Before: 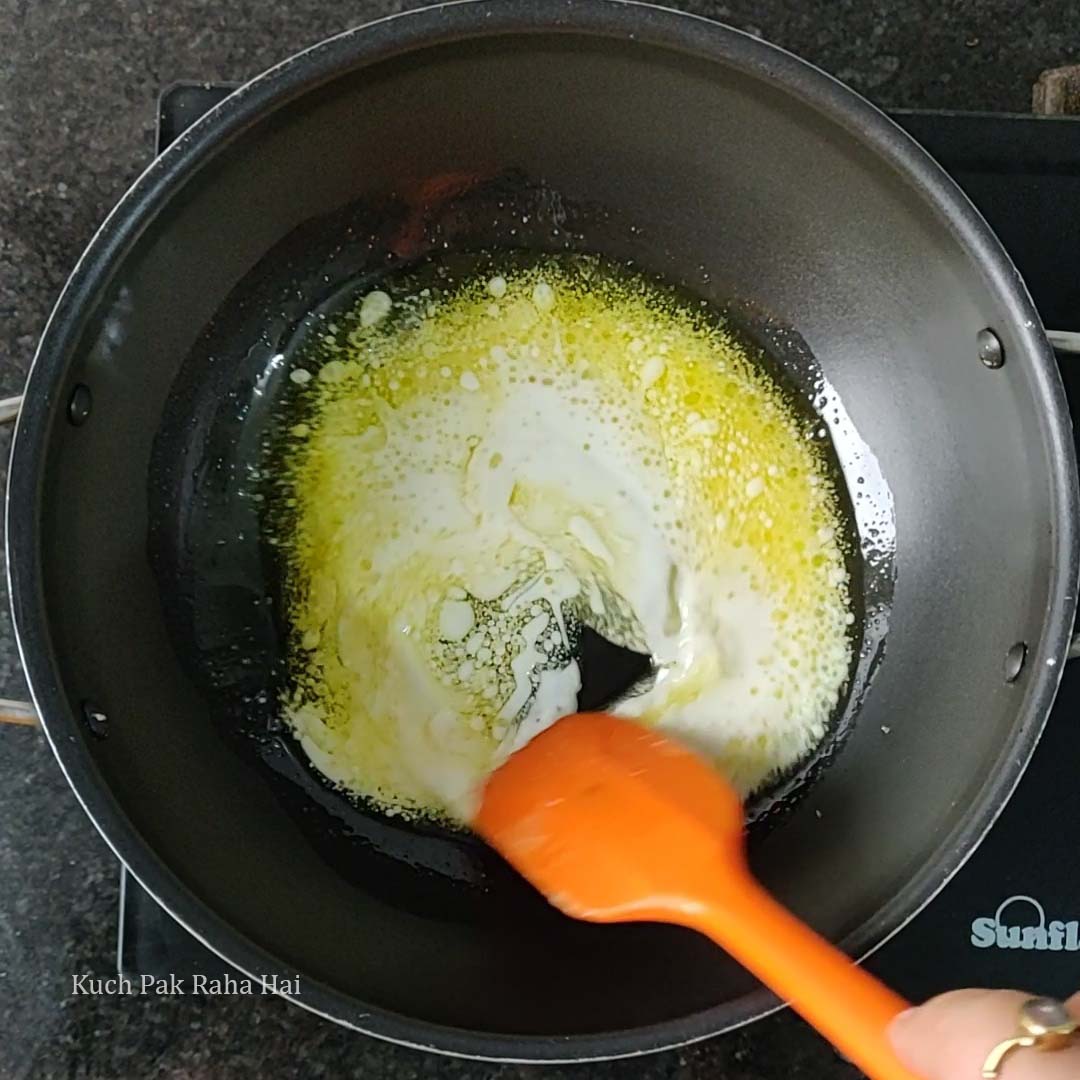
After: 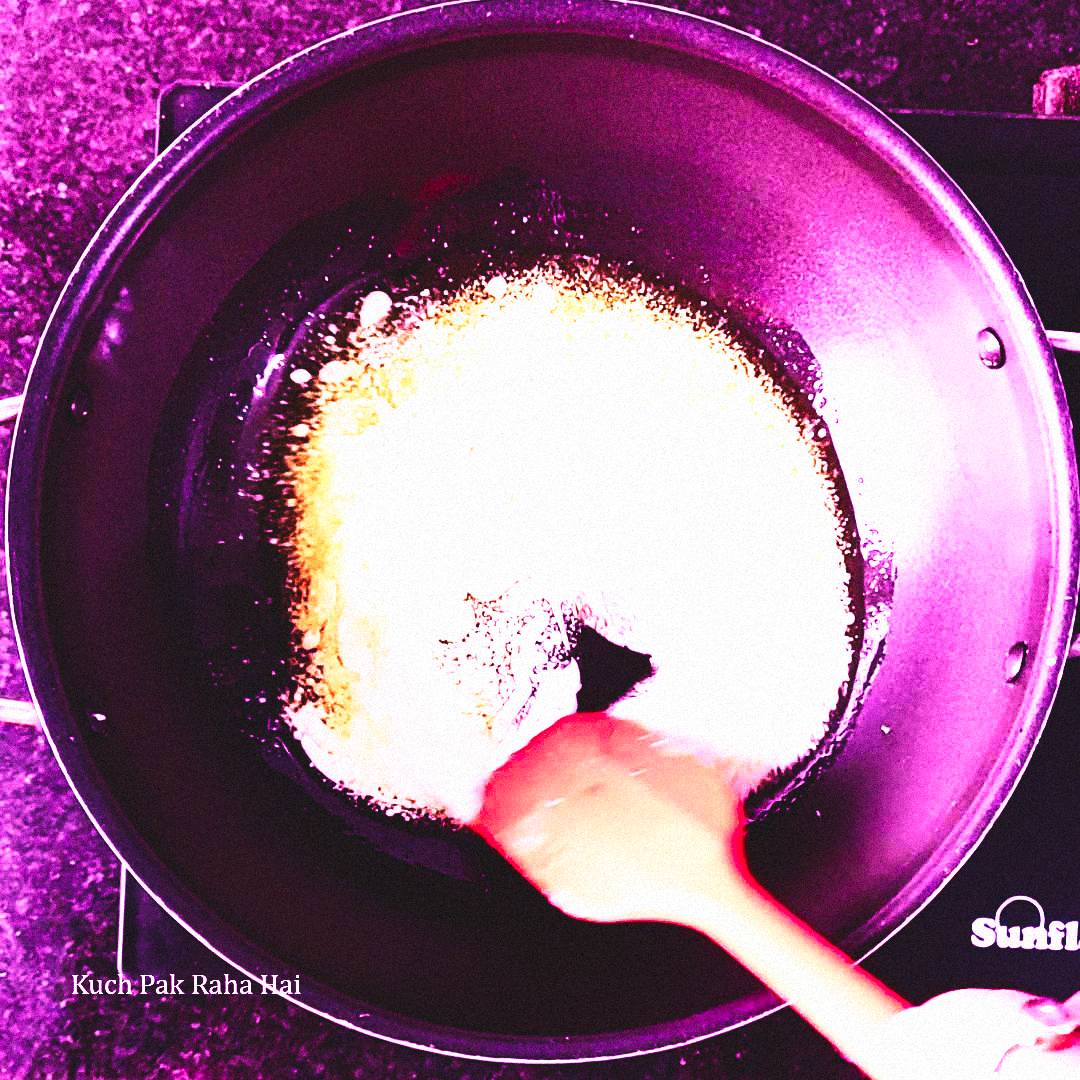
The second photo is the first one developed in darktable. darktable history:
exposure: black level correction 0, exposure 1.5 EV, compensate exposure bias true, compensate highlight preservation false
base curve: curves: ch0 [(0, 0.036) (0.007, 0.037) (0.604, 0.887) (1, 1)], preserve colors none
tone equalizer: -8 EV -0.417 EV, -7 EV -0.389 EV, -6 EV -0.333 EV, -5 EV -0.222 EV, -3 EV 0.222 EV, -2 EV 0.333 EV, -1 EV 0.389 EV, +0 EV 0.417 EV, edges refinement/feathering 500, mask exposure compensation -1.57 EV, preserve details no
velvia: on, module defaults
color calibration: illuminant custom, x 0.261, y 0.521, temperature 7054.11 K
grain: mid-tones bias 0%
contrast brightness saturation: contrast 0.1, brightness -0.26, saturation 0.14
